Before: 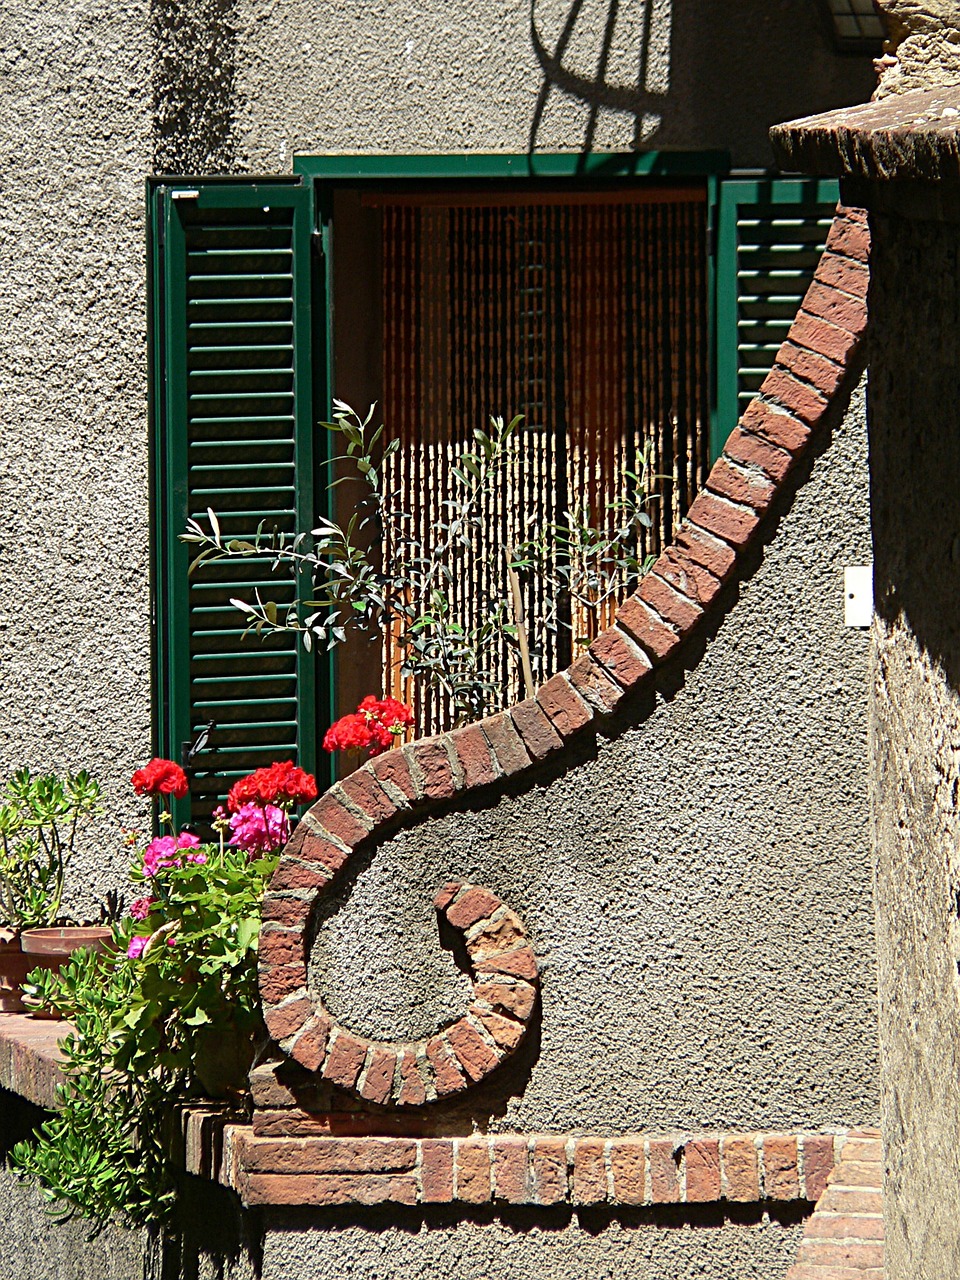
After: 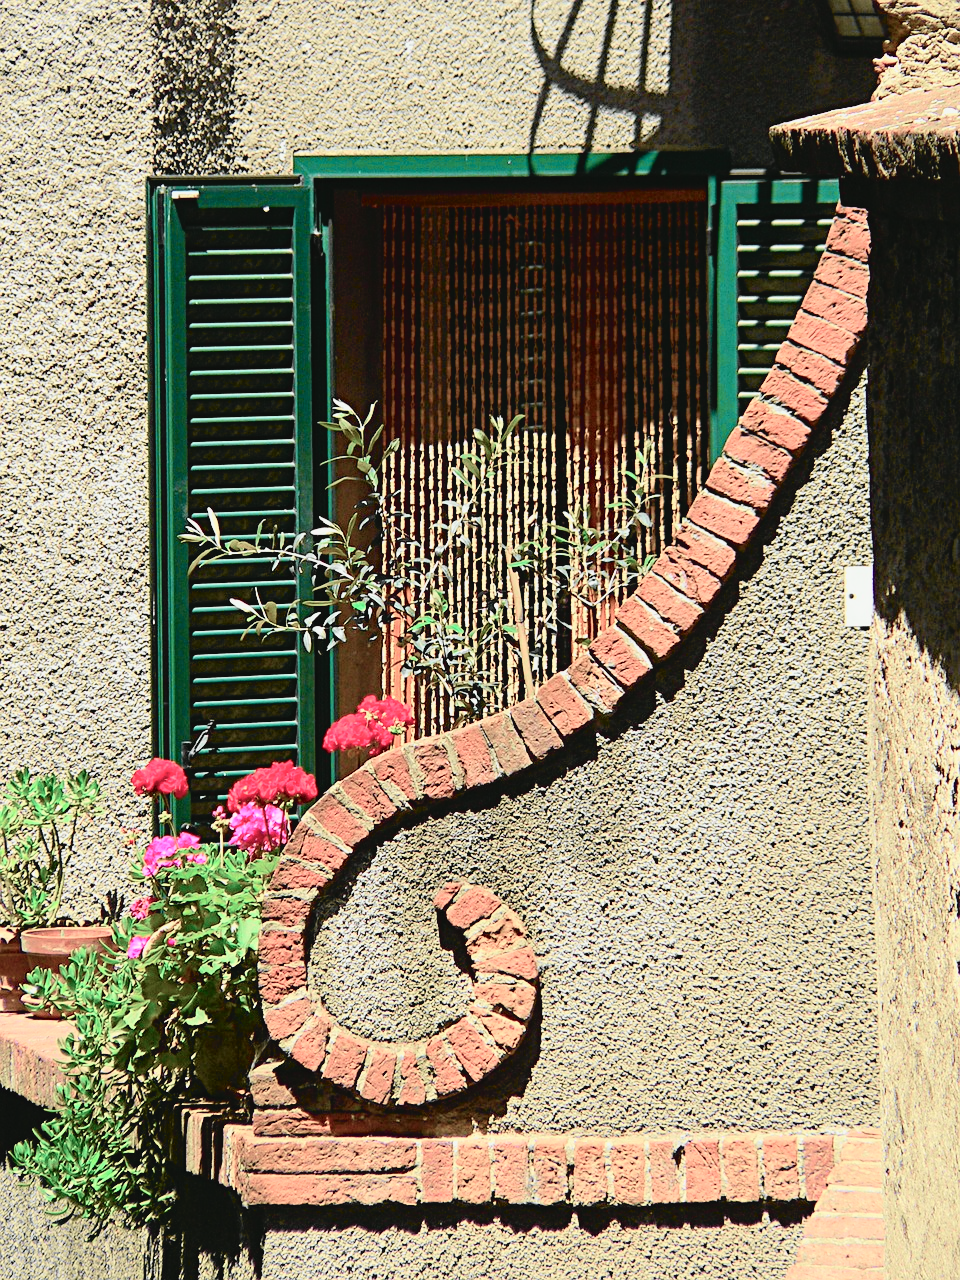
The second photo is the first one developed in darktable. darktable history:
tone curve: curves: ch0 [(0, 0.039) (0.113, 0.081) (0.204, 0.204) (0.498, 0.608) (0.709, 0.819) (0.984, 0.961)]; ch1 [(0, 0) (0.172, 0.123) (0.317, 0.272) (0.414, 0.382) (0.476, 0.479) (0.505, 0.501) (0.528, 0.54) (0.618, 0.647) (0.709, 0.764) (1, 1)]; ch2 [(0, 0) (0.411, 0.424) (0.492, 0.502) (0.521, 0.513) (0.537, 0.57) (0.686, 0.638) (1, 1)], color space Lab, independent channels, preserve colors none
contrast brightness saturation: brightness 0.15
